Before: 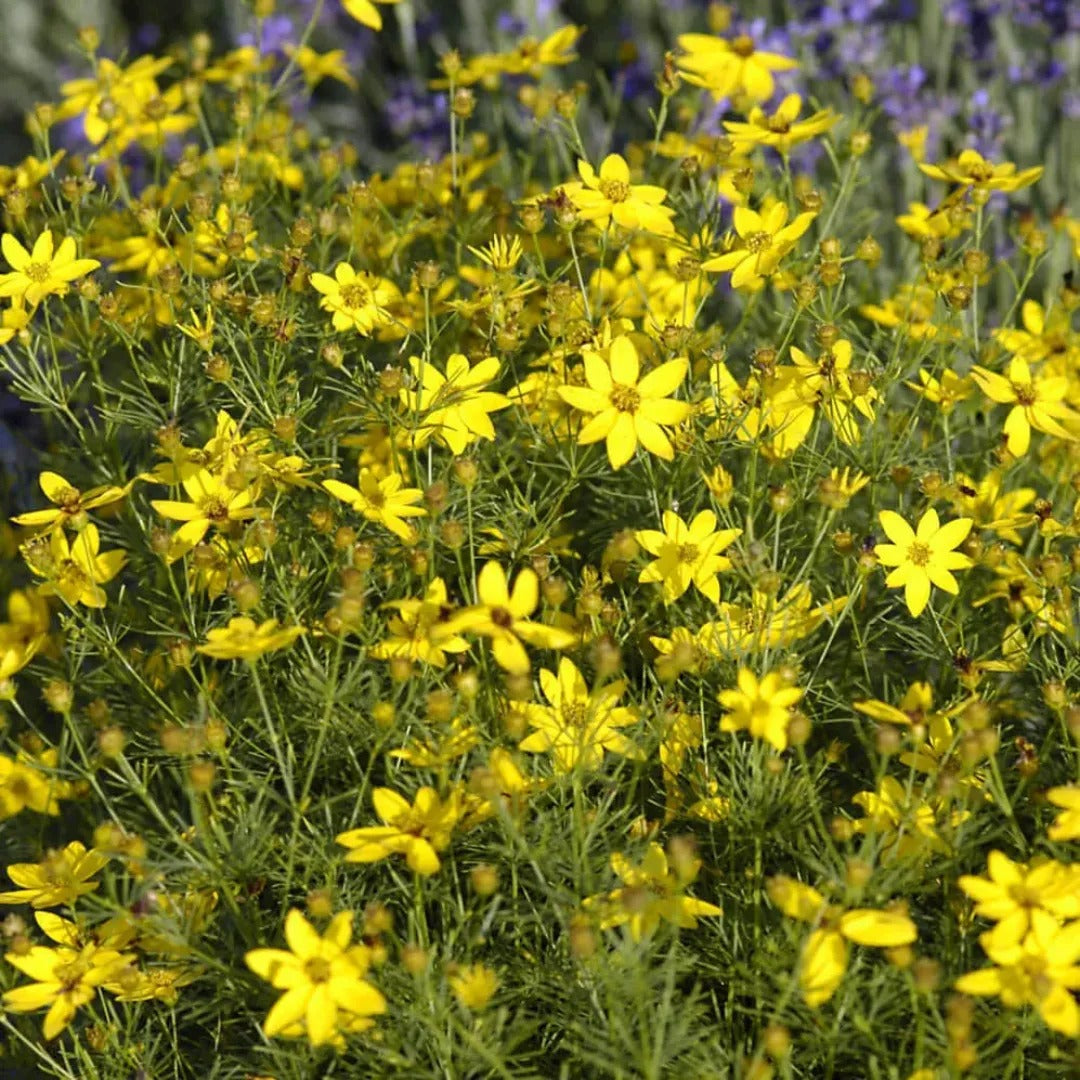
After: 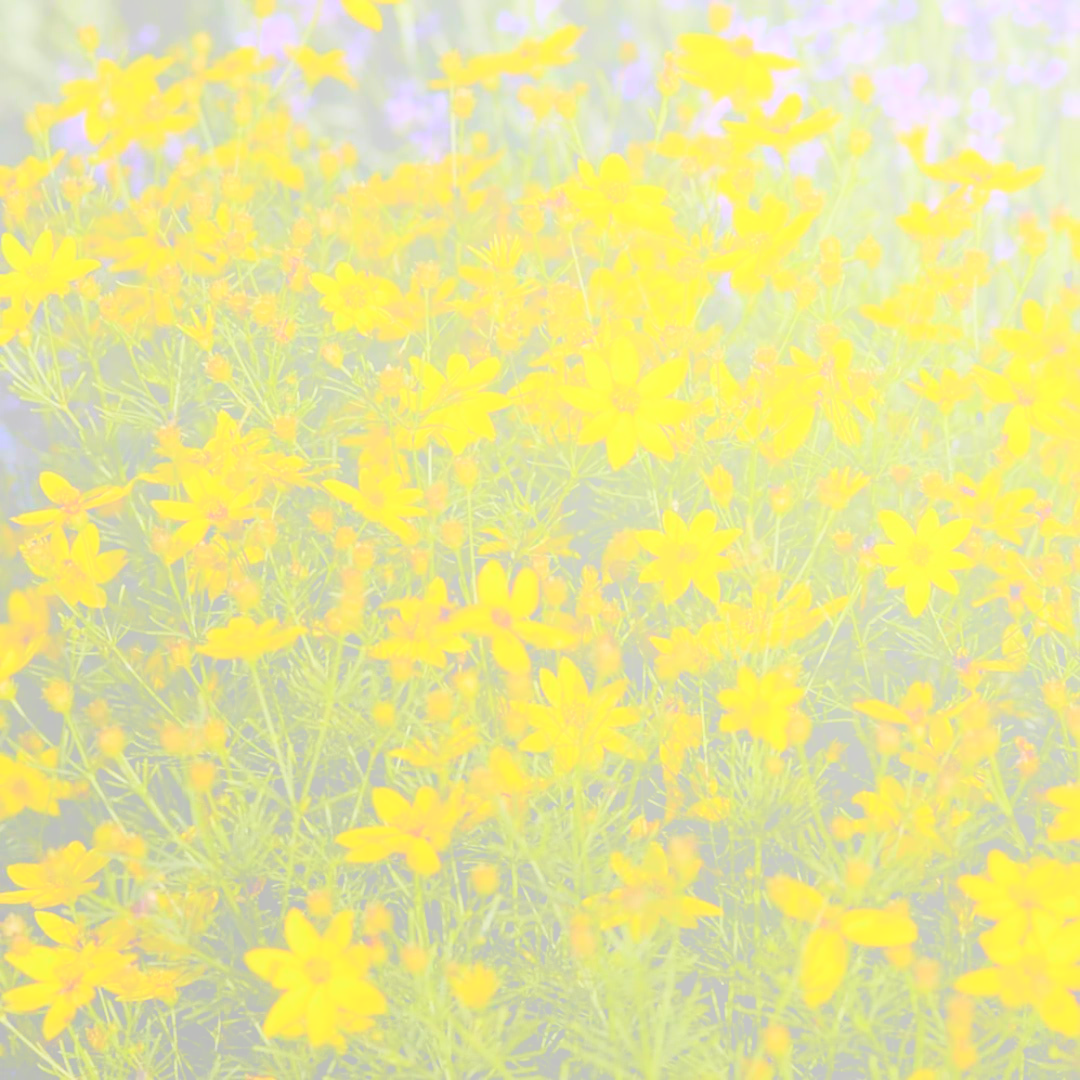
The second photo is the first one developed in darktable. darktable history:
filmic rgb: black relative exposure -7.65 EV, white relative exposure 4.56 EV, hardness 3.61, color science v6 (2022)
bloom: size 85%, threshold 5%, strength 85%
